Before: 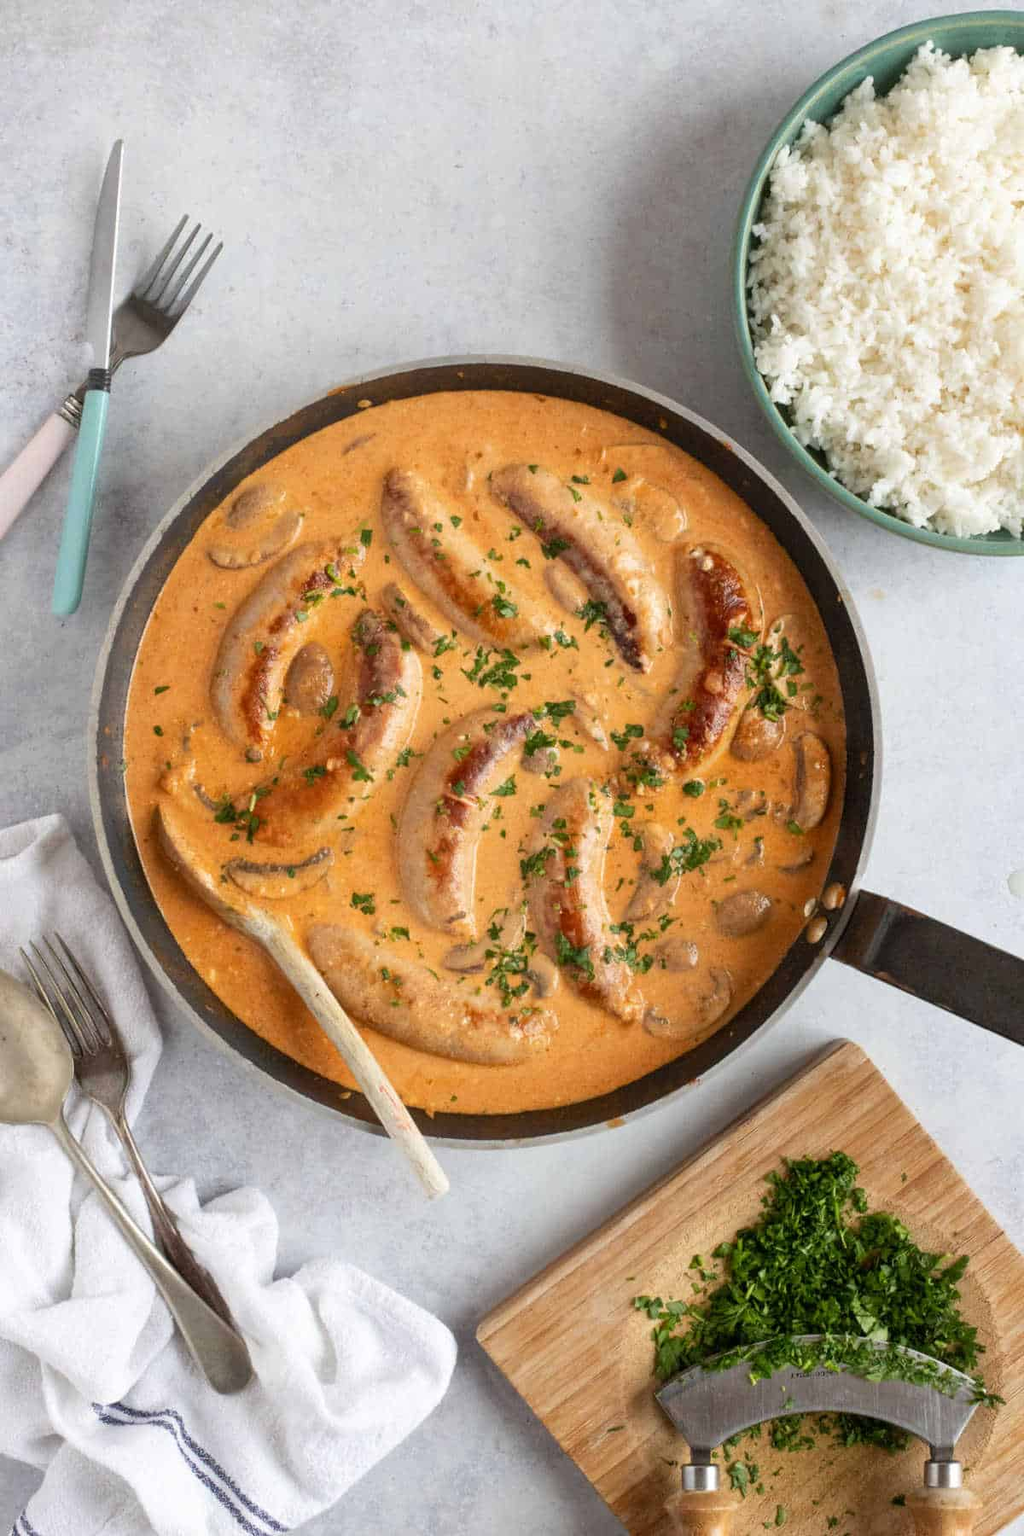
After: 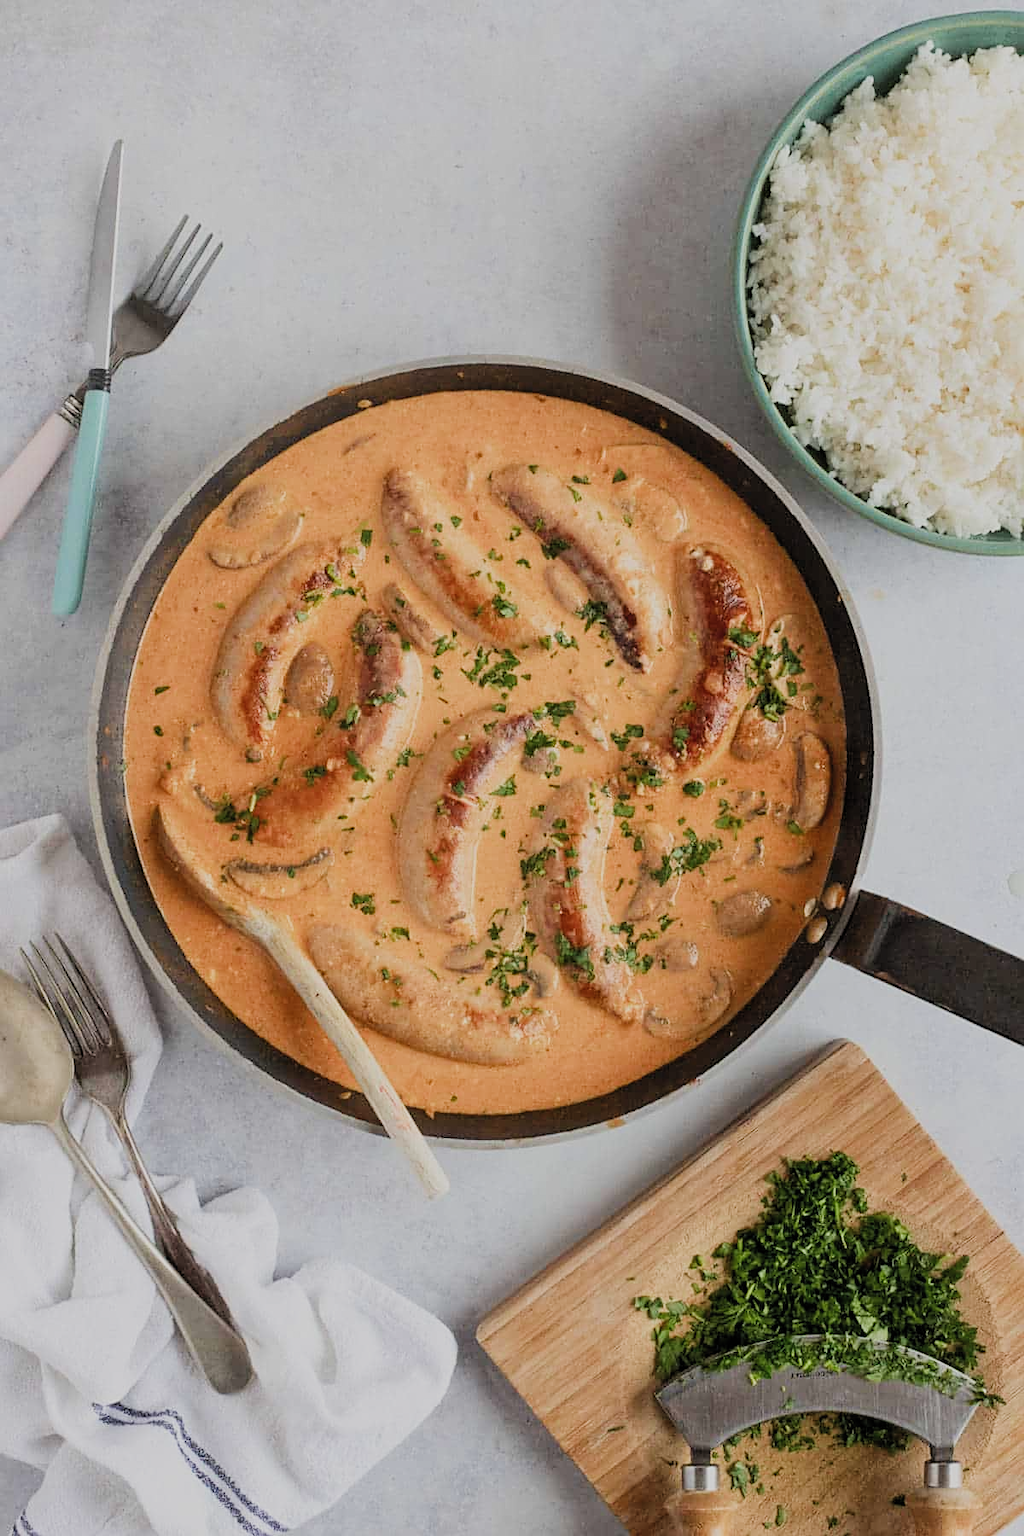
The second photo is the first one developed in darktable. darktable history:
sharpen: on, module defaults
filmic rgb: black relative exposure -7.65 EV, white relative exposure 4.56 EV, hardness 3.61, color science v5 (2021), contrast in shadows safe, contrast in highlights safe
